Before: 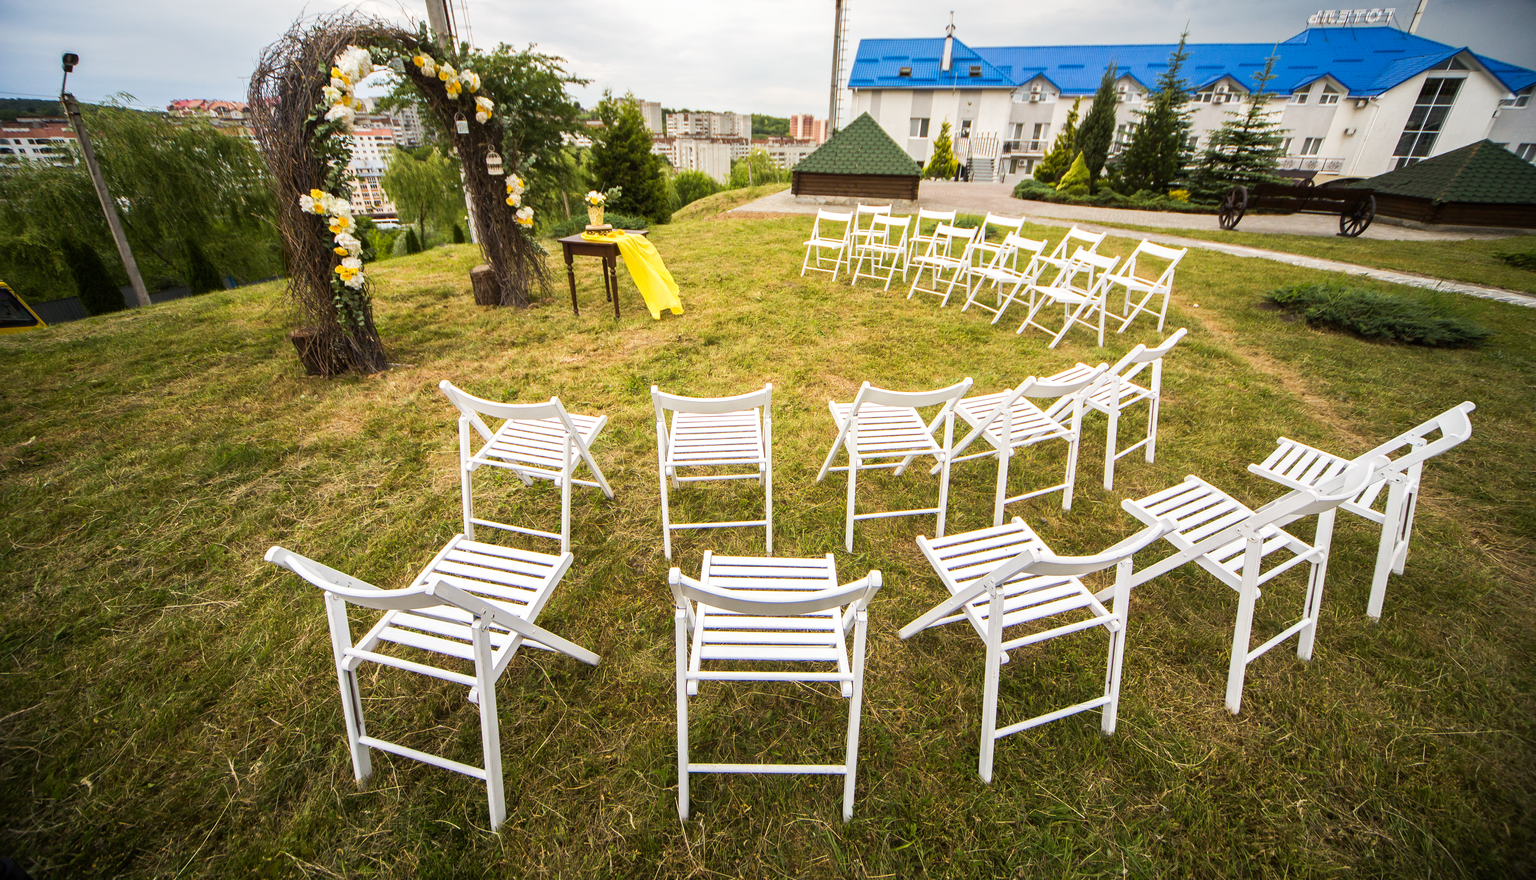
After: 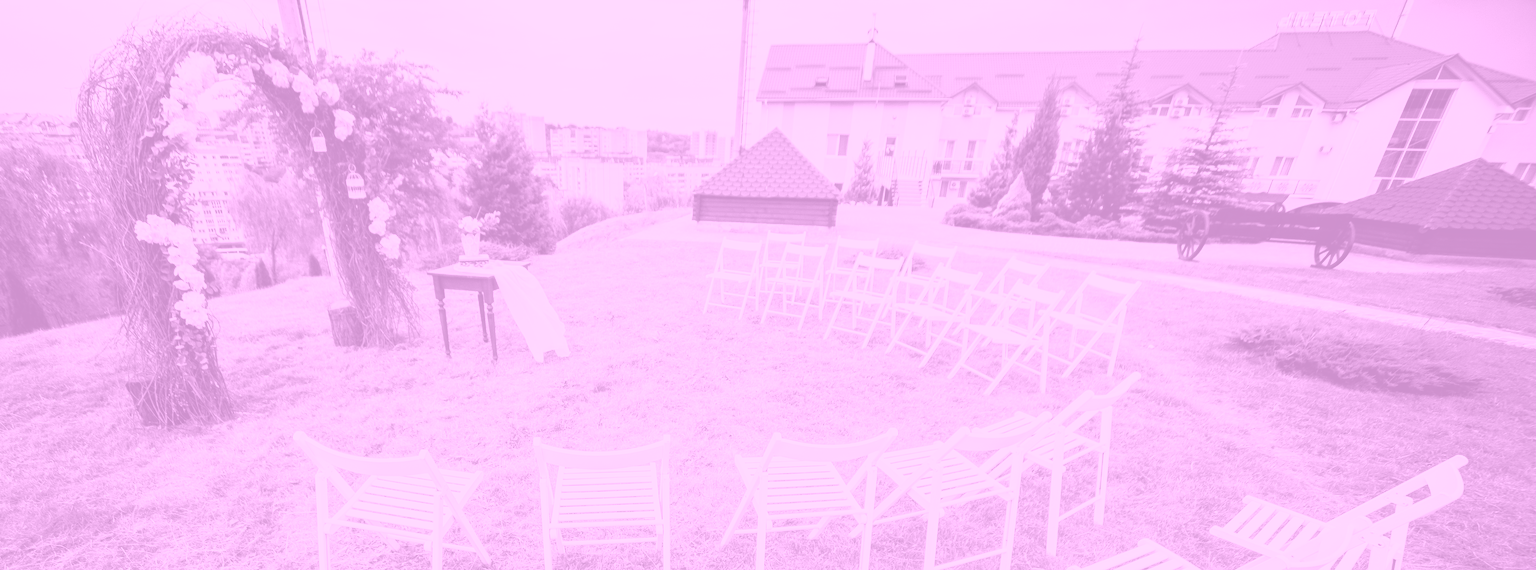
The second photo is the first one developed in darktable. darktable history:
exposure: exposure 0.2 EV, compensate highlight preservation false
colorize: hue 331.2°, saturation 69%, source mix 30.28%, lightness 69.02%, version 1
color contrast: green-magenta contrast 0.8, blue-yellow contrast 1.1, unbound 0
filmic rgb: black relative exposure -7.65 EV, white relative exposure 4.56 EV, hardness 3.61
crop and rotate: left 11.812%, bottom 42.776%
color correction: highlights a* 2.72, highlights b* 22.8
